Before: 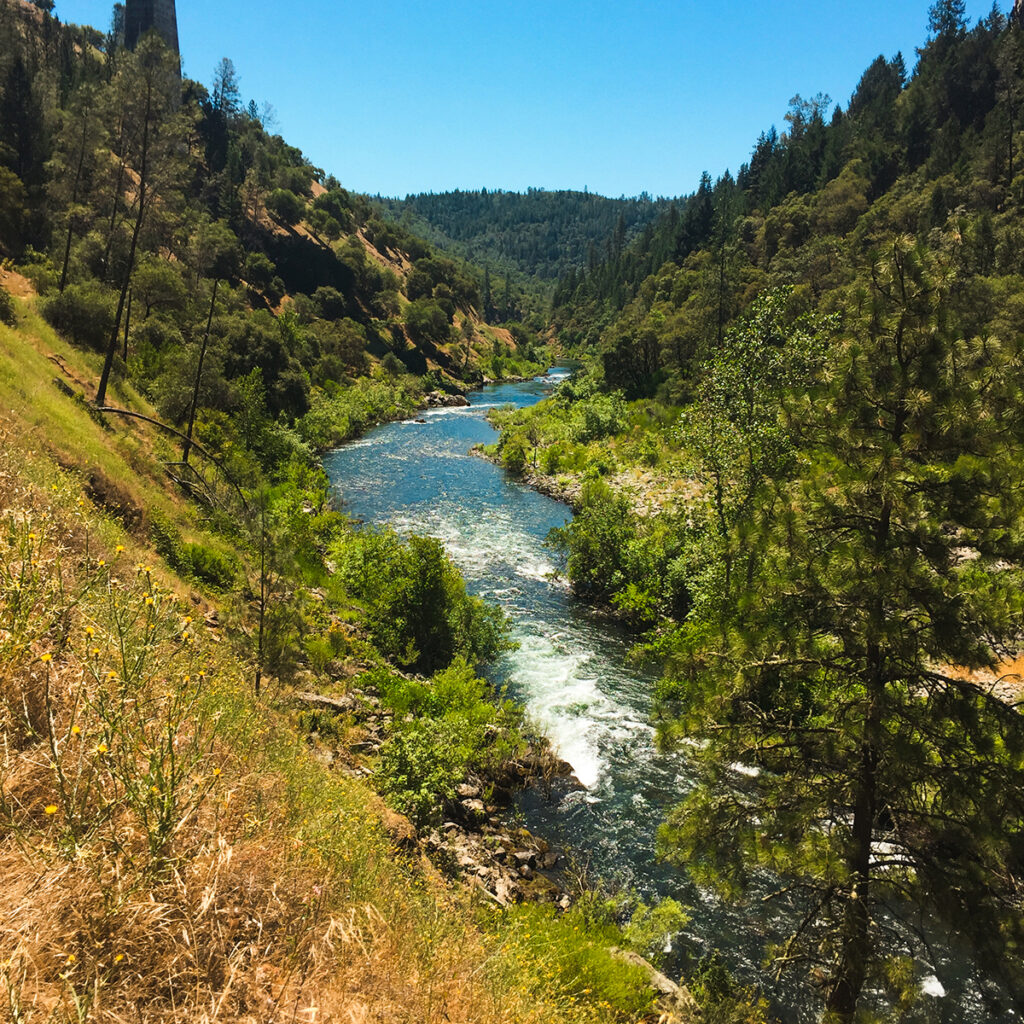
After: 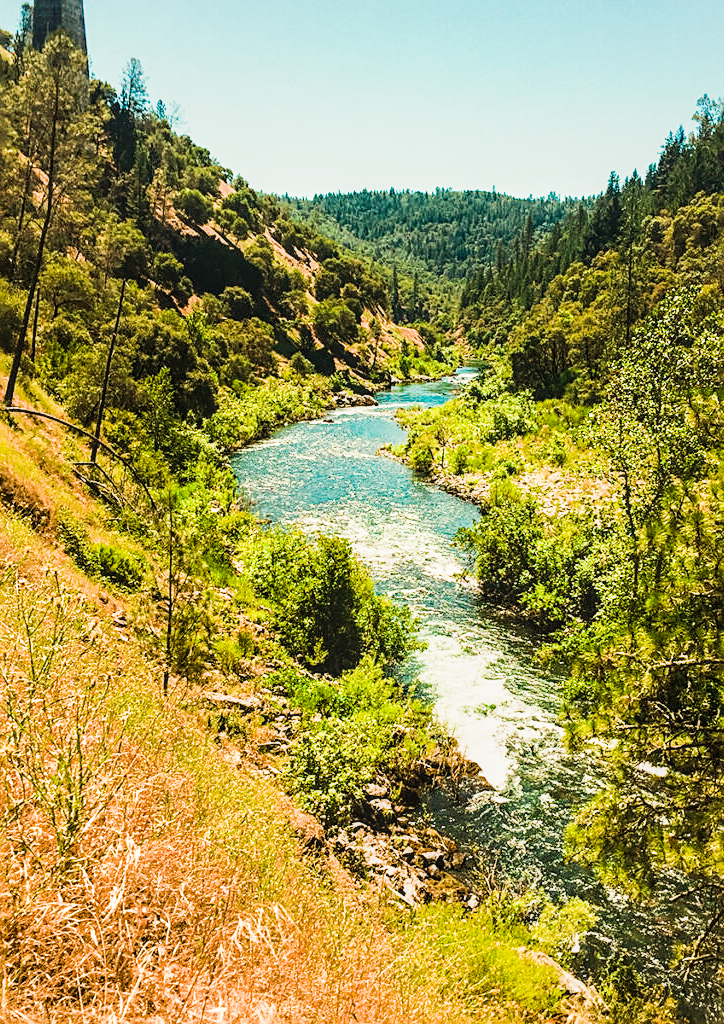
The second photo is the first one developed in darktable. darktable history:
crop and rotate: left 9.061%, right 20.142%
exposure: black level correction 0, exposure 1.1 EV, compensate highlight preservation false
sharpen: on, module defaults
white balance: red 1.08, blue 0.791
local contrast: on, module defaults
tone equalizer: -8 EV 0.001 EV, -7 EV -0.002 EV, -6 EV 0.002 EV, -5 EV -0.03 EV, -4 EV -0.116 EV, -3 EV -0.169 EV, -2 EV 0.24 EV, -1 EV 0.702 EV, +0 EV 0.493 EV
shadows and highlights: on, module defaults
sigmoid: contrast 1.8
